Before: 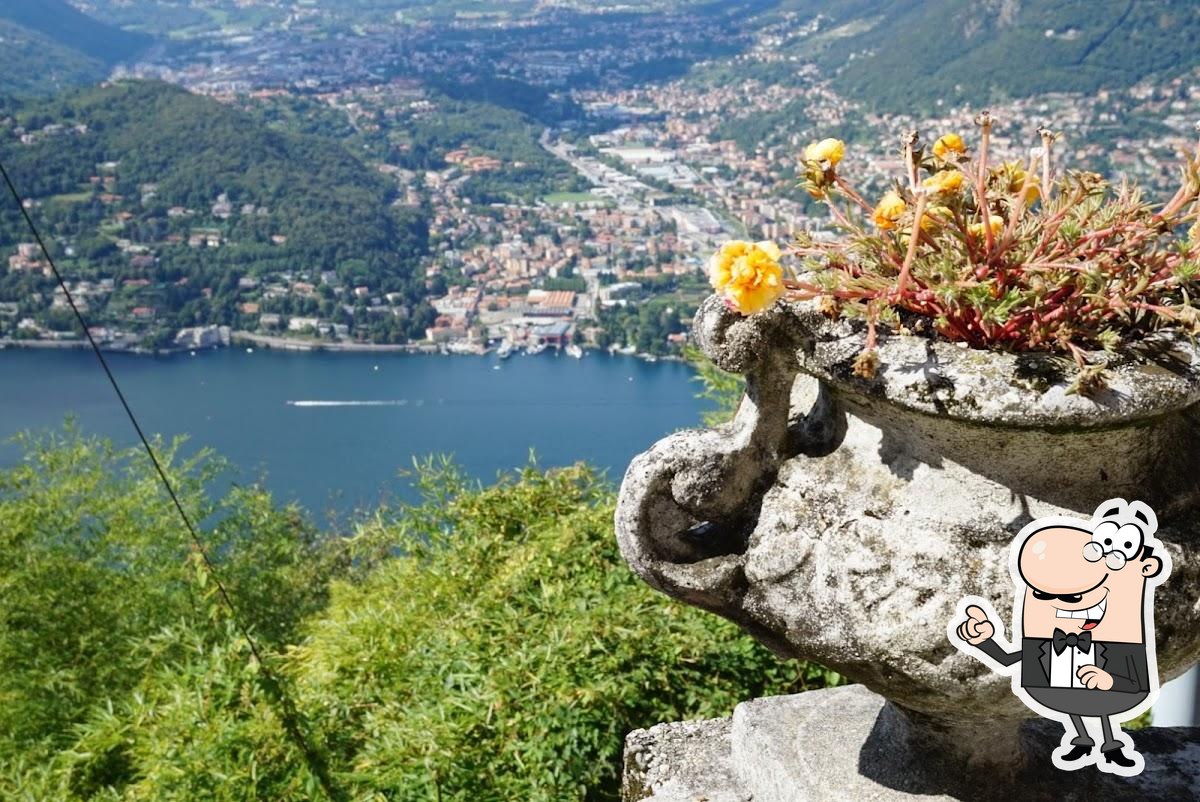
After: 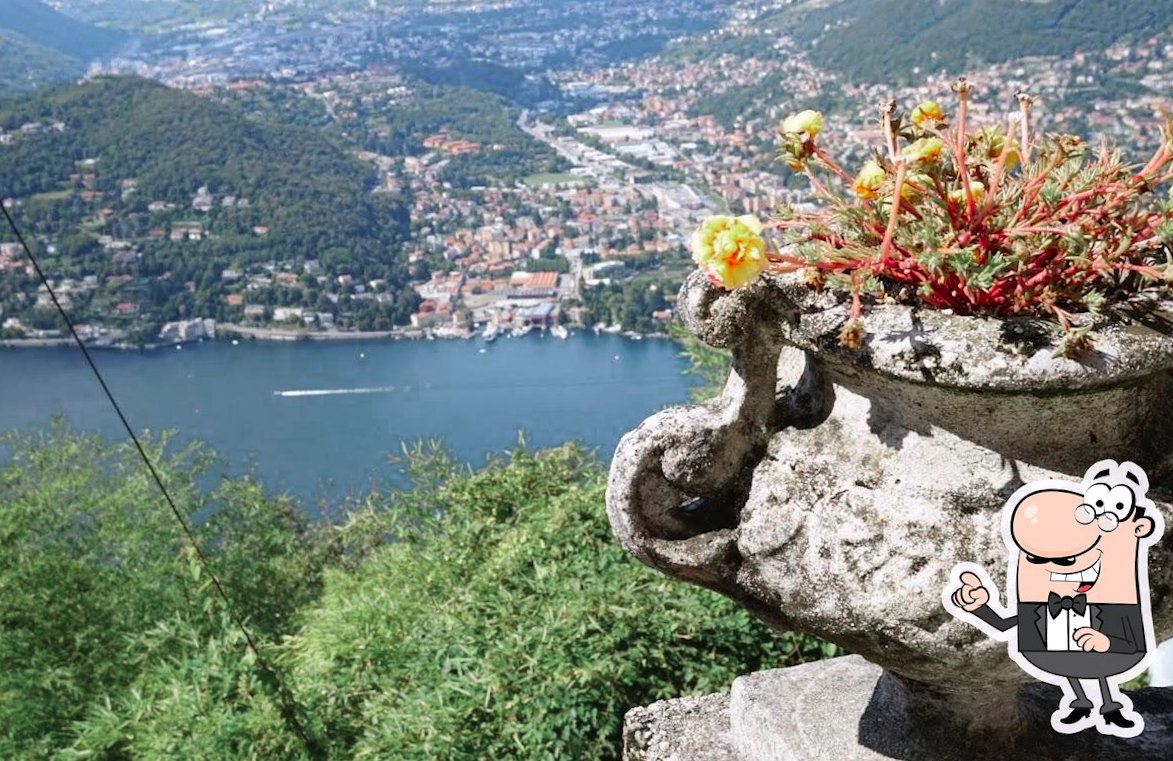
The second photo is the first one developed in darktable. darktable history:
rotate and perspective: rotation -2°, crop left 0.022, crop right 0.978, crop top 0.049, crop bottom 0.951
white balance: red 1.009, blue 1.027
color zones: curves: ch0 [(0, 0.466) (0.128, 0.466) (0.25, 0.5) (0.375, 0.456) (0.5, 0.5) (0.625, 0.5) (0.737, 0.652) (0.875, 0.5)]; ch1 [(0, 0.603) (0.125, 0.618) (0.261, 0.348) (0.372, 0.353) (0.497, 0.363) (0.611, 0.45) (0.731, 0.427) (0.875, 0.518) (0.998, 0.652)]; ch2 [(0, 0.559) (0.125, 0.451) (0.253, 0.564) (0.37, 0.578) (0.5, 0.466) (0.625, 0.471) (0.731, 0.471) (0.88, 0.485)]
